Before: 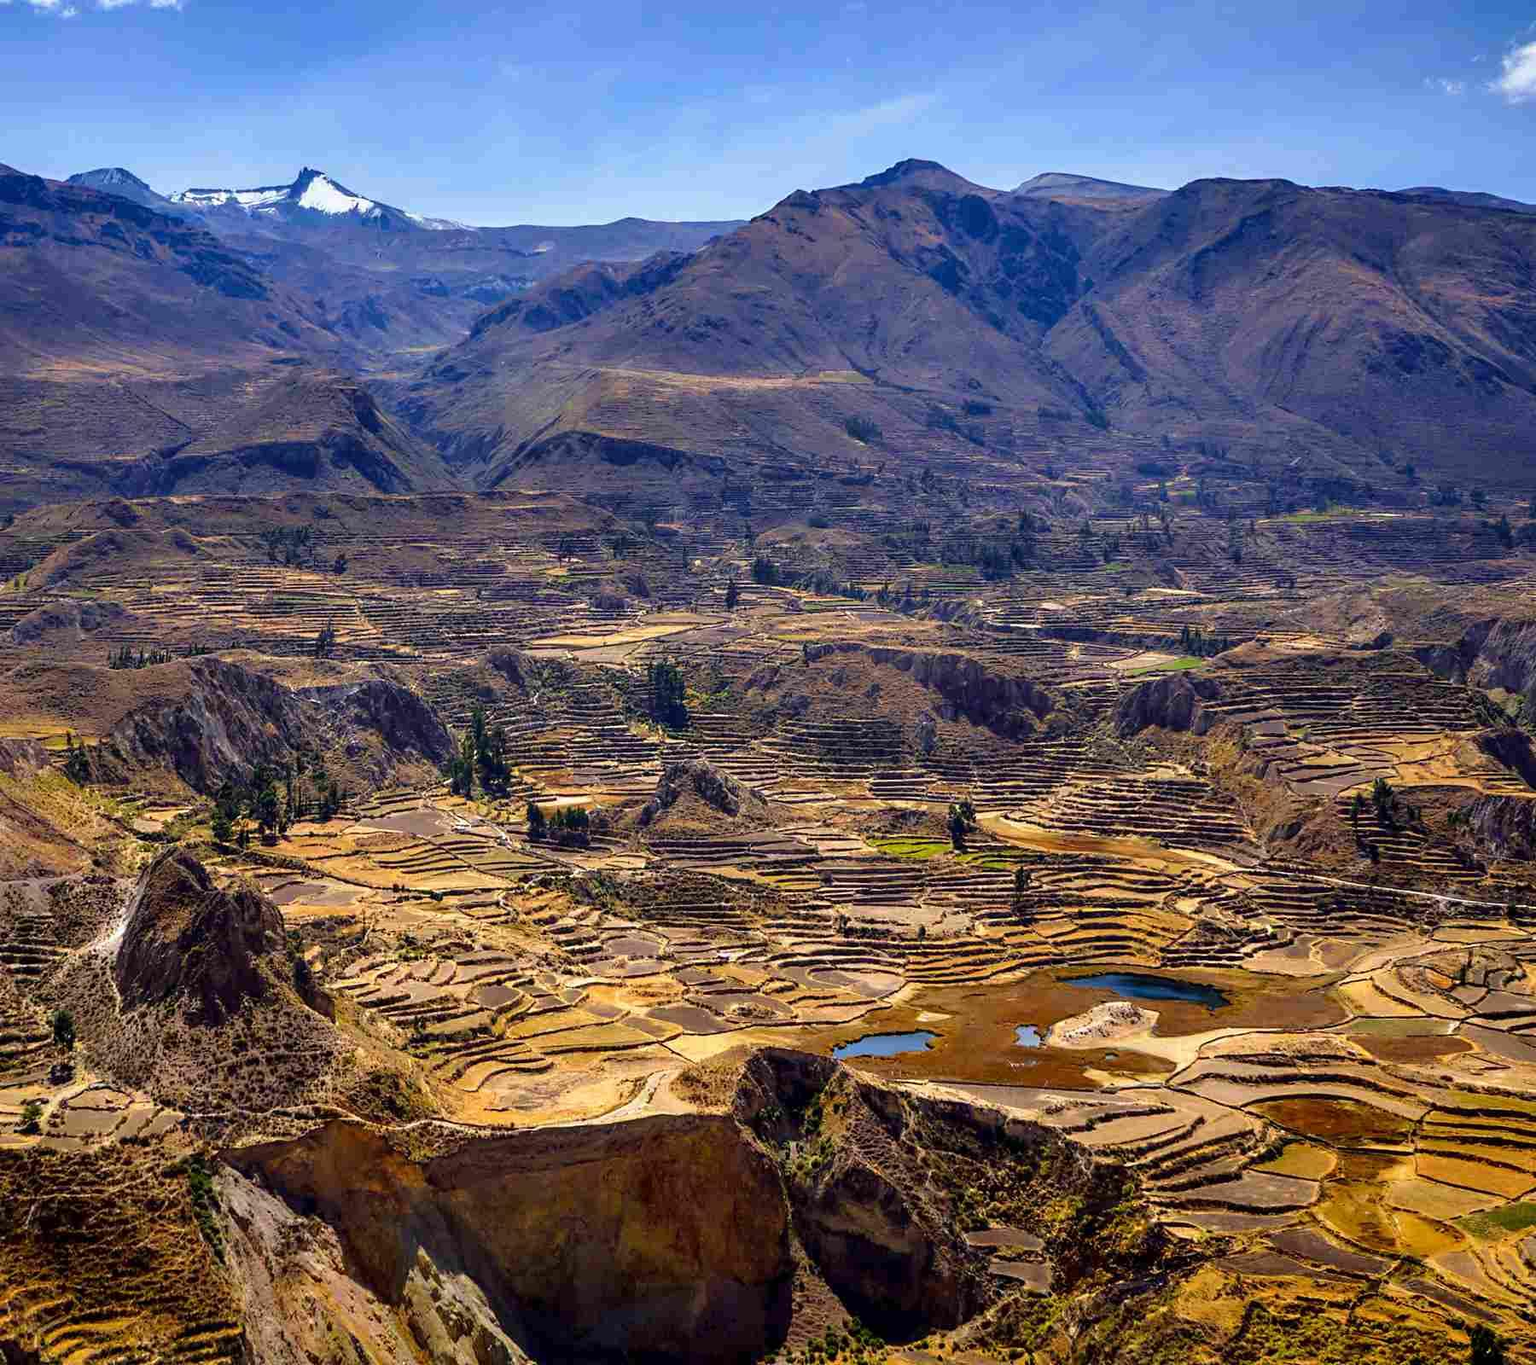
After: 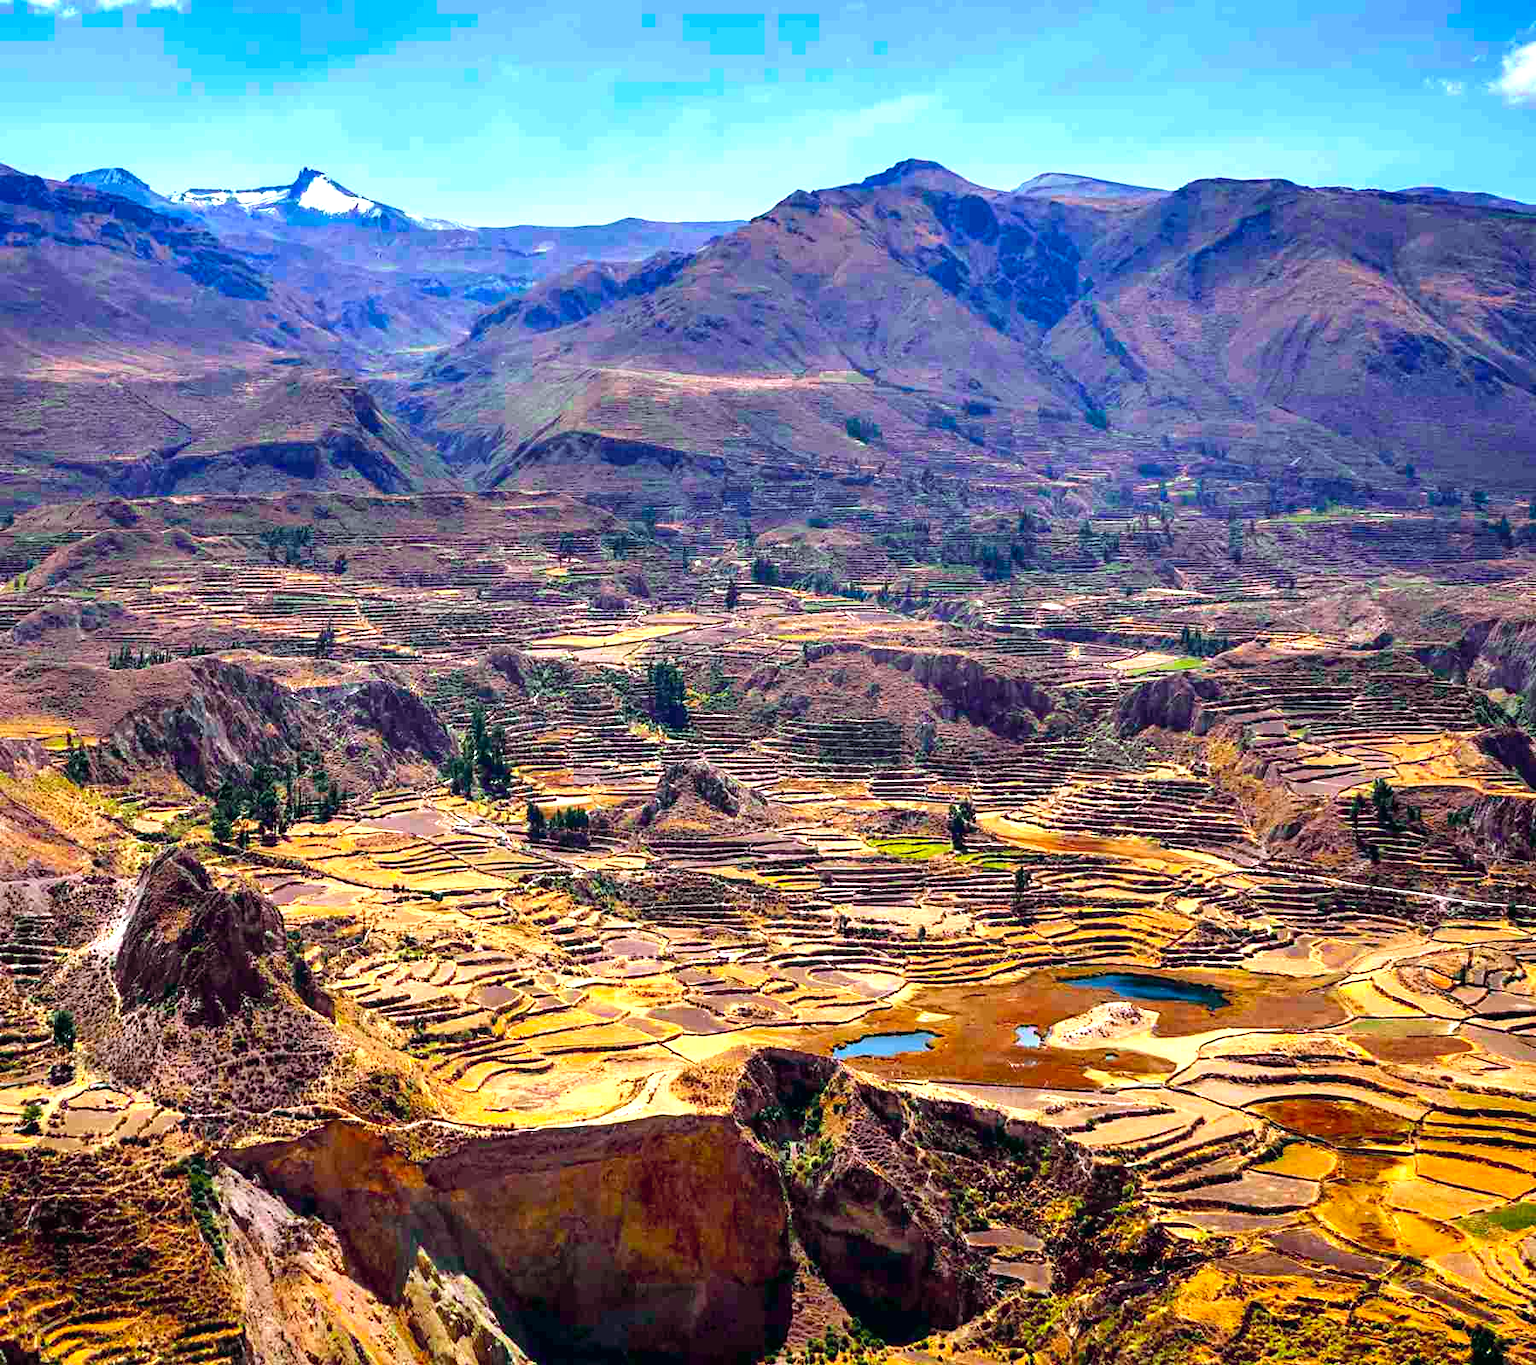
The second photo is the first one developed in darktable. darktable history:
tone curve: curves: ch0 [(0, 0) (0.822, 0.825) (0.994, 0.955)]; ch1 [(0, 0) (0.226, 0.261) (0.383, 0.397) (0.46, 0.46) (0.498, 0.479) (0.524, 0.523) (0.578, 0.575) (1, 1)]; ch2 [(0, 0) (0.438, 0.456) (0.5, 0.498) (0.547, 0.515) (0.597, 0.58) (0.629, 0.603) (1, 1)], color space Lab, independent channels, preserve colors none
color correction: saturation 1.34
levels: levels [0, 0.394, 0.787]
